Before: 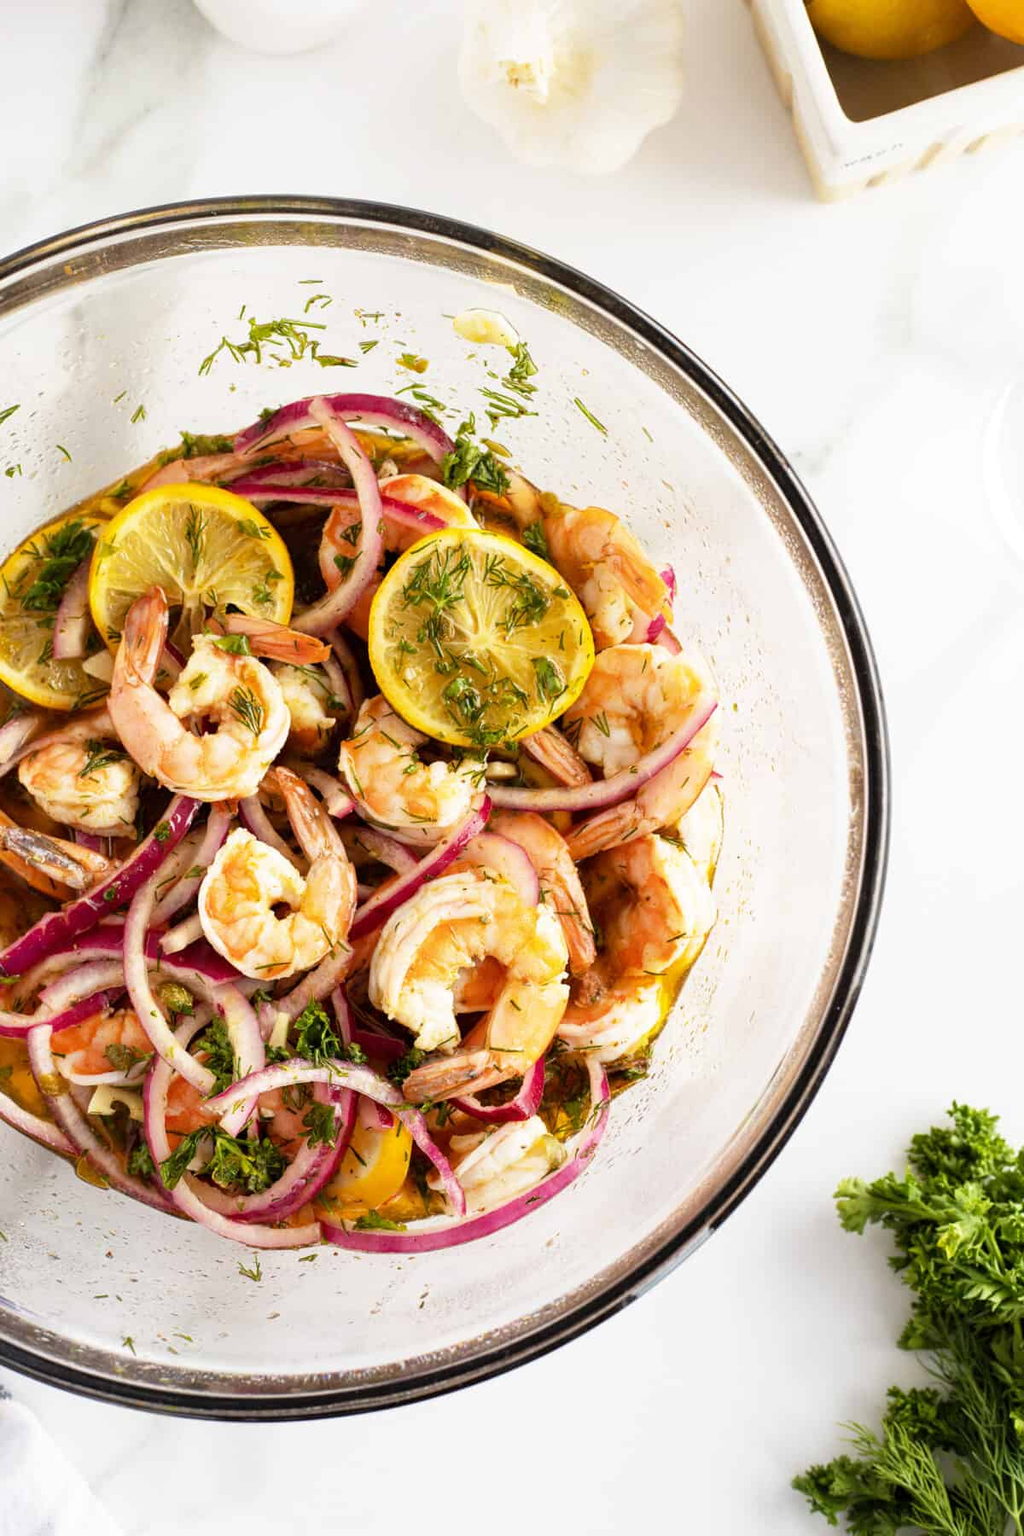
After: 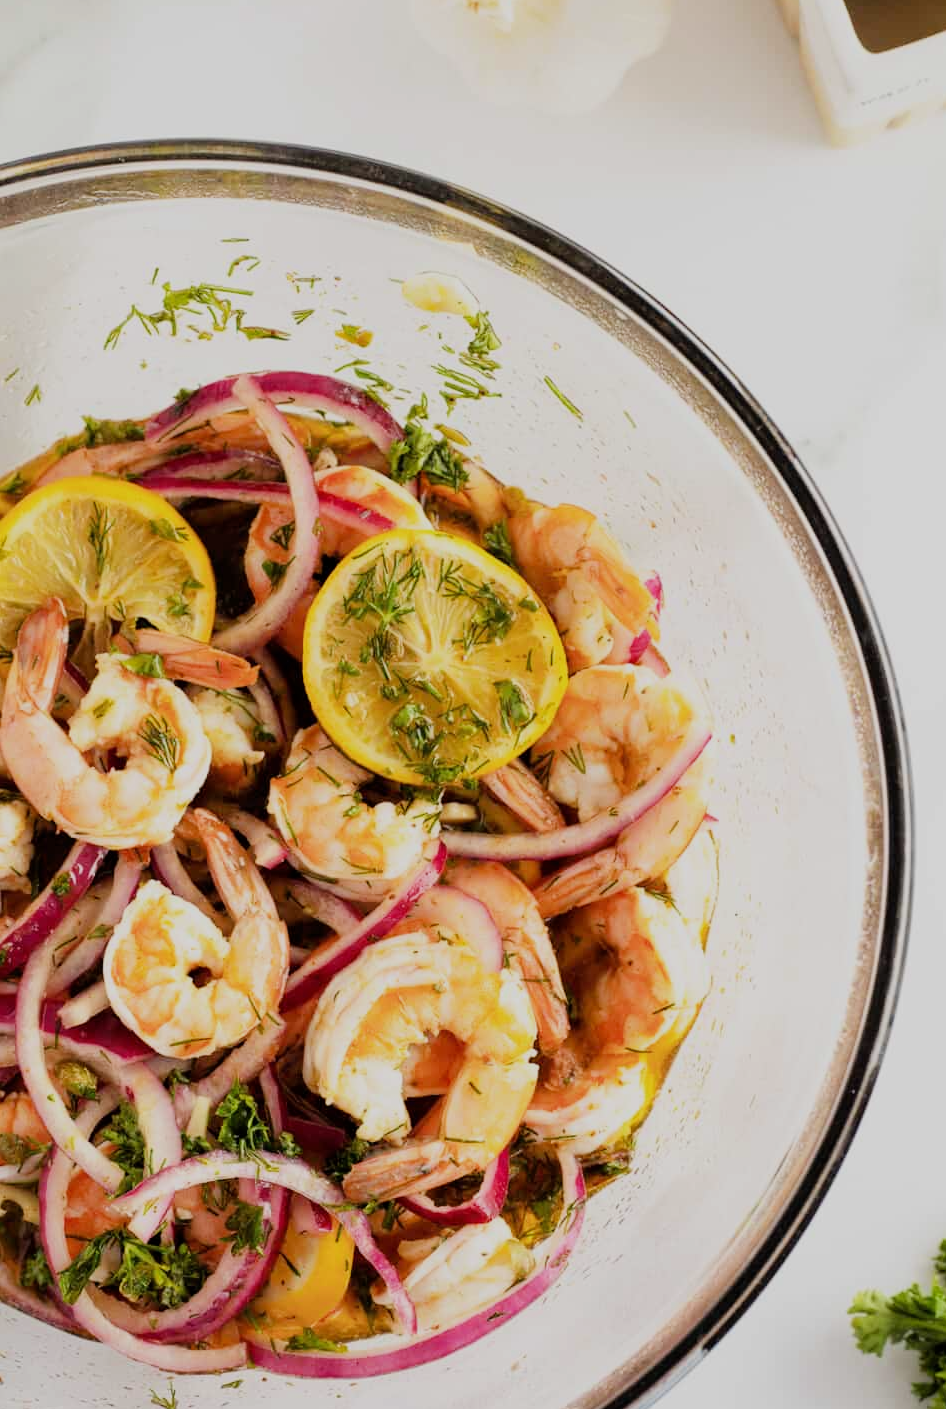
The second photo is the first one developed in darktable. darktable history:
filmic rgb: black relative exposure -7.65 EV, white relative exposure 4.56 EV, hardness 3.61, contrast in shadows safe
crop and rotate: left 10.772%, top 5.021%, right 10.327%, bottom 16.657%
